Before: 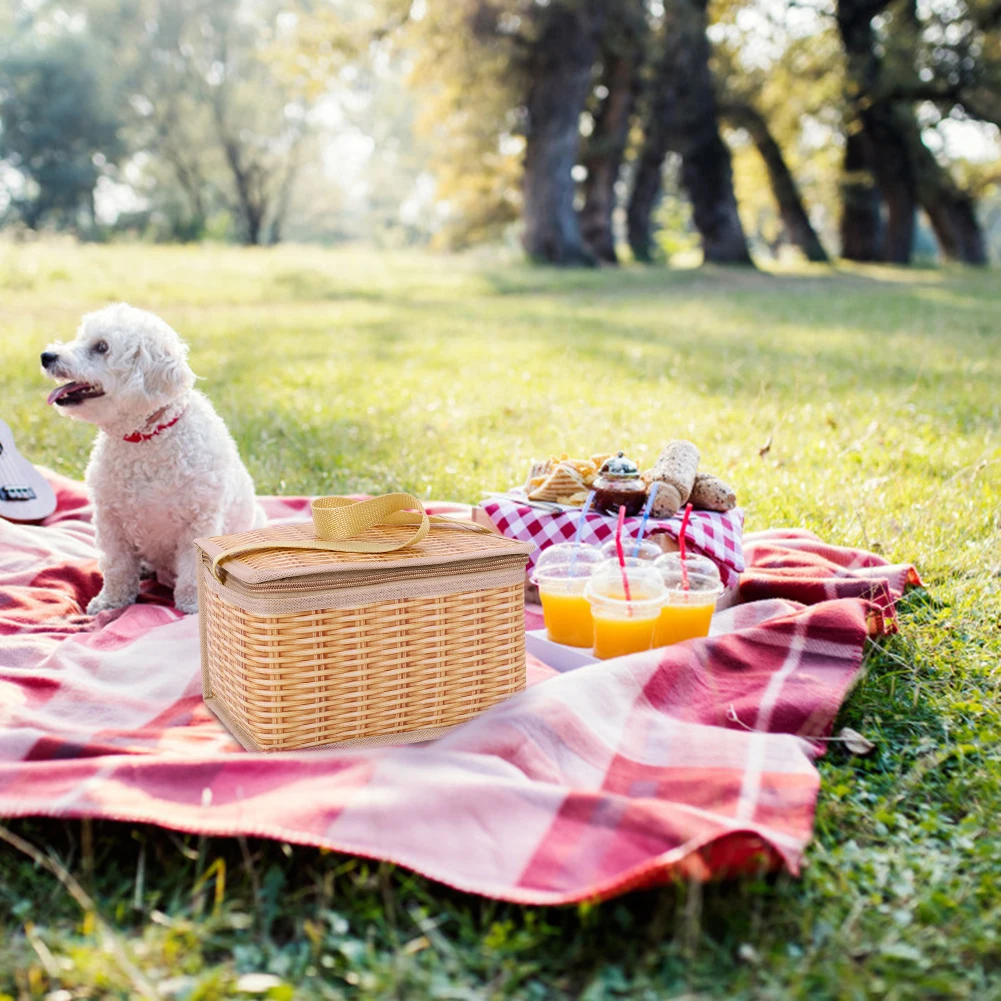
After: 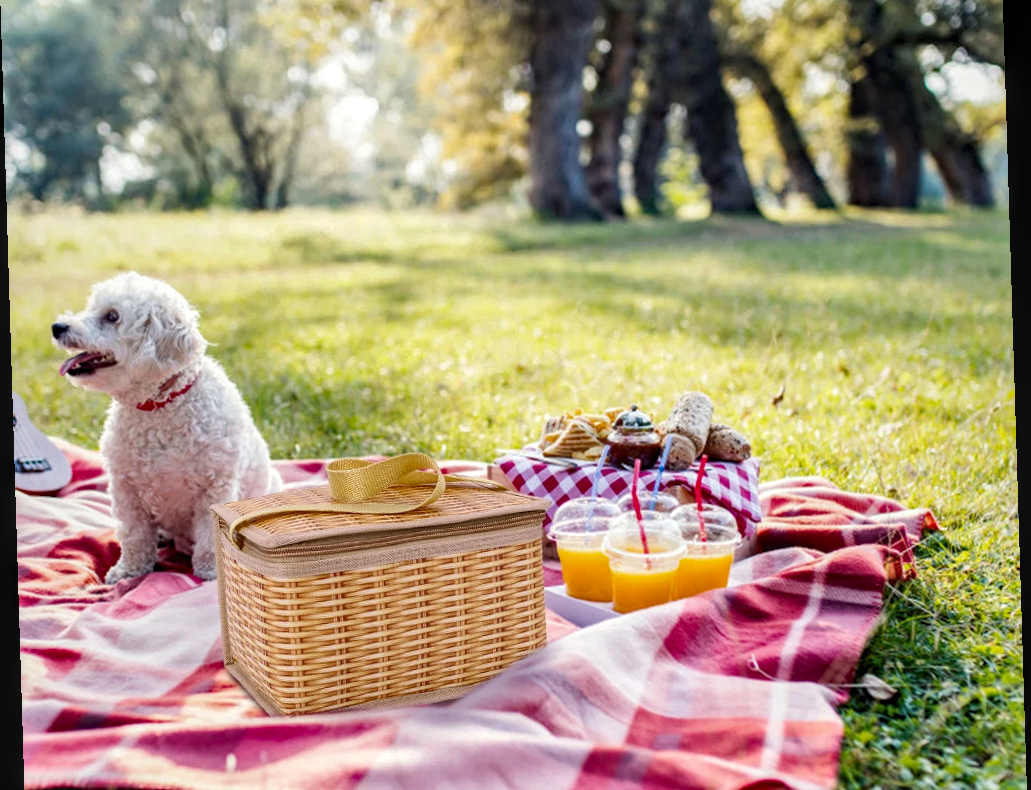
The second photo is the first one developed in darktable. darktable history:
rotate and perspective: rotation -1.75°, automatic cropping off
crop: top 5.667%, bottom 17.637%
local contrast: on, module defaults
tone equalizer: on, module defaults
shadows and highlights: soften with gaussian
haze removal: compatibility mode true, adaptive false
